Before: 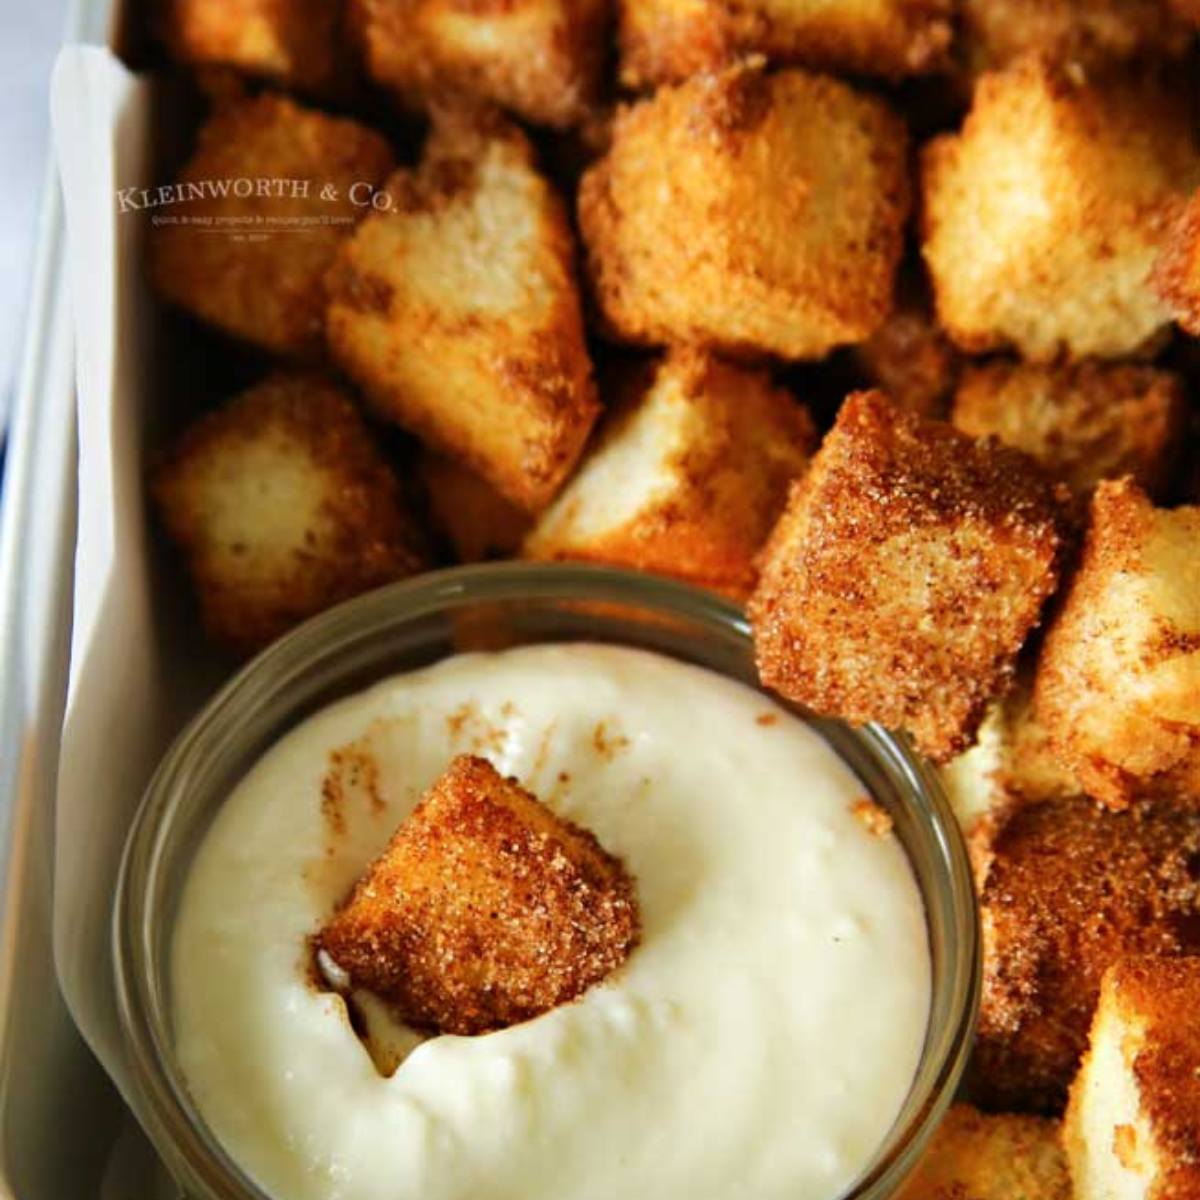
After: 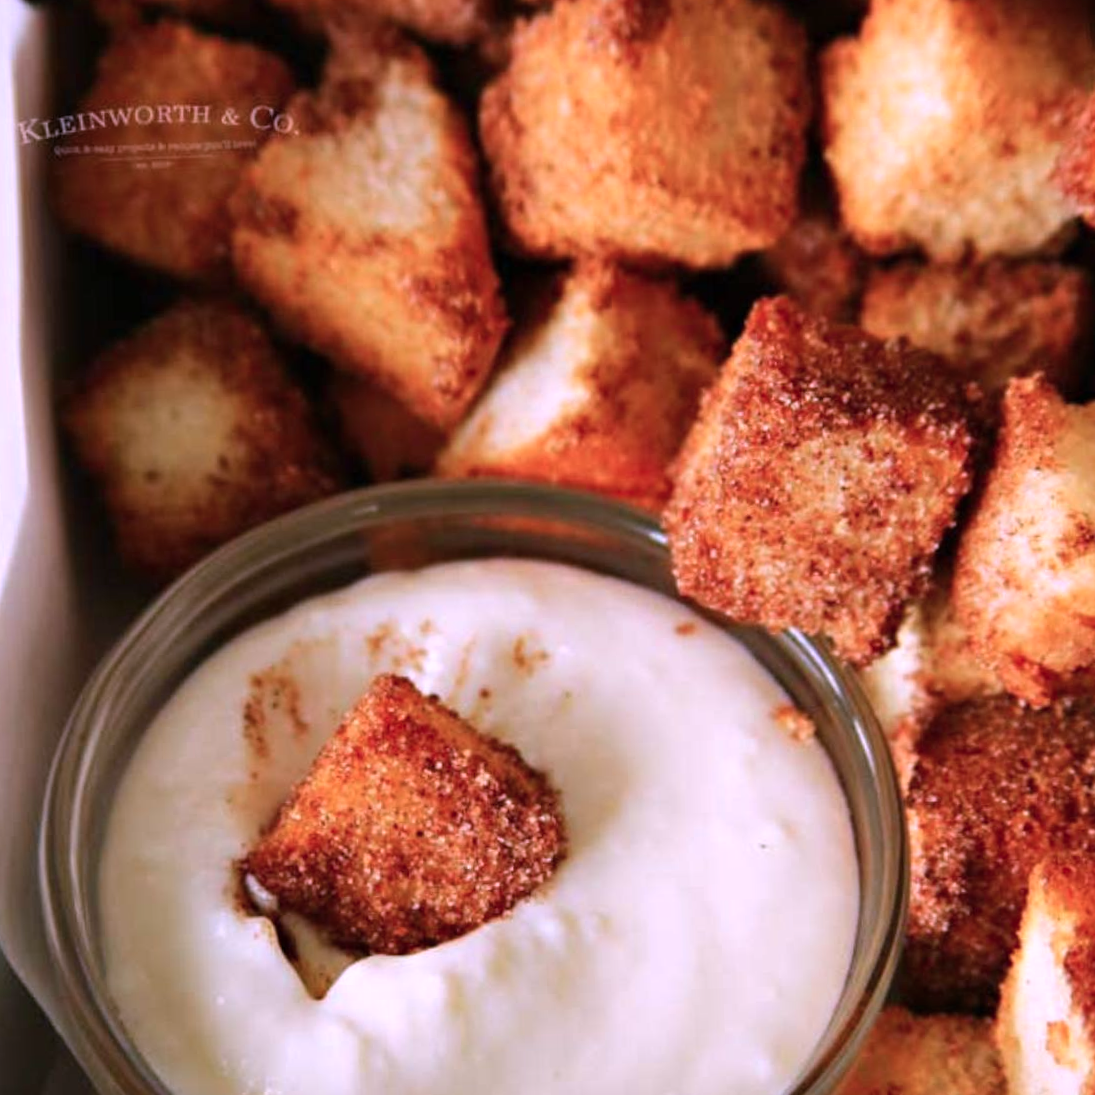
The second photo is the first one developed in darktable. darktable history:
crop and rotate: angle 1.96°, left 5.673%, top 5.673%
color correction: highlights a* 15.03, highlights b* -25.07
